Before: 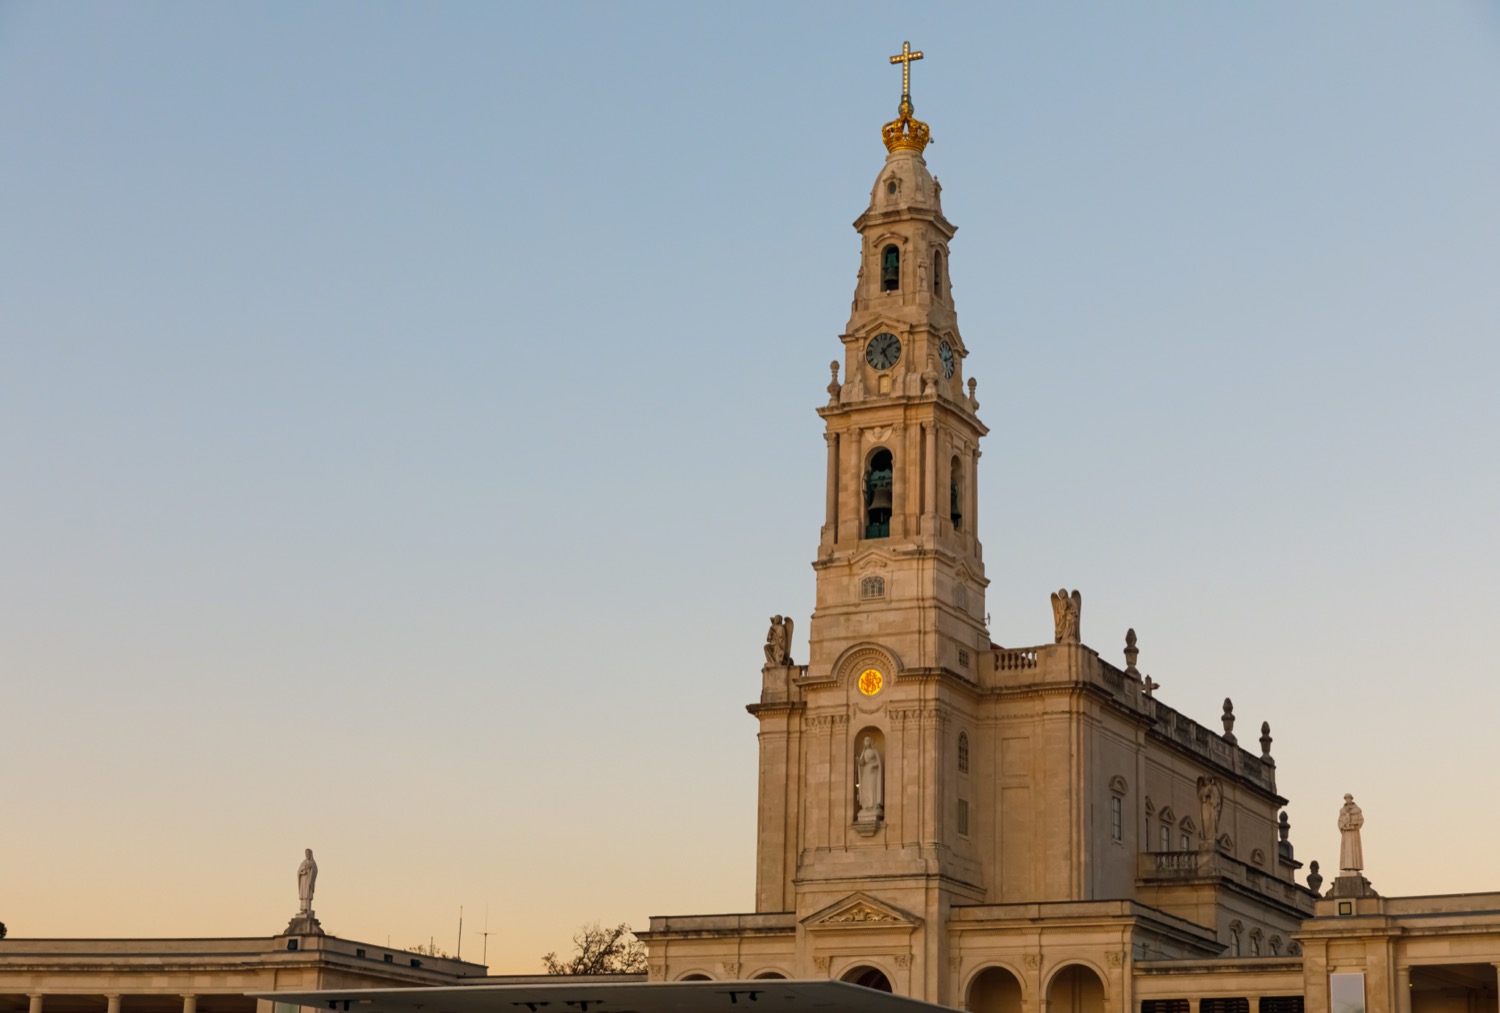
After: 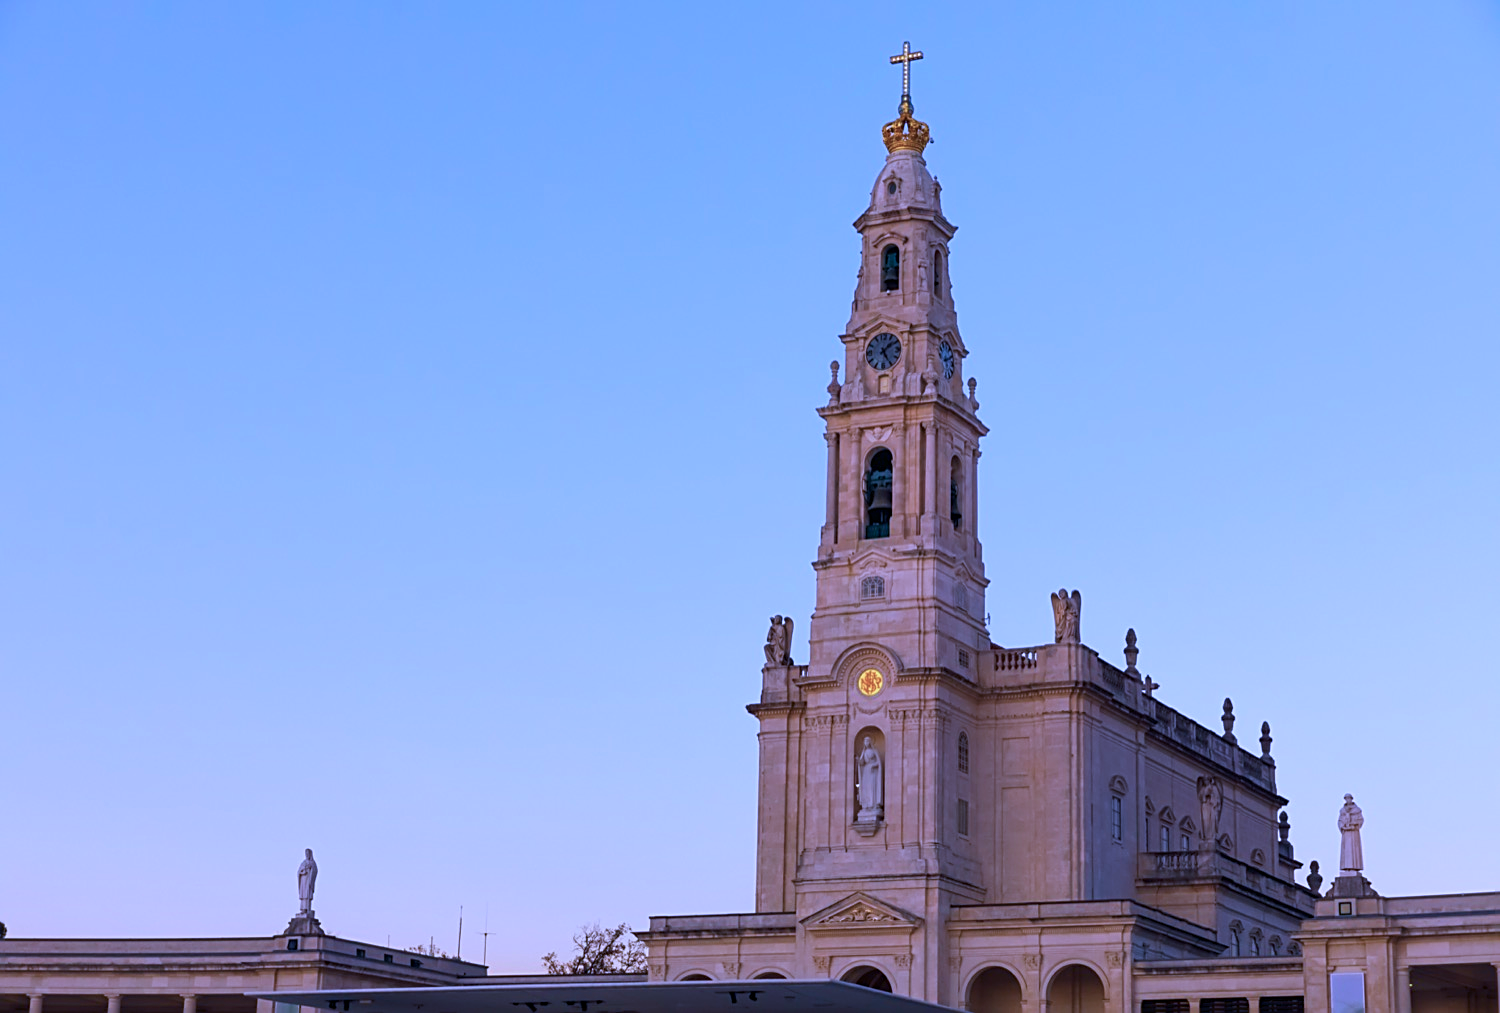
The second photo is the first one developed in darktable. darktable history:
sharpen: on, module defaults
velvia: on, module defaults
color calibration: output R [1.063, -0.012, -0.003, 0], output B [-0.079, 0.047, 1, 0], illuminant custom, x 0.46, y 0.43, temperature 2642.66 K
tone equalizer: on, module defaults
